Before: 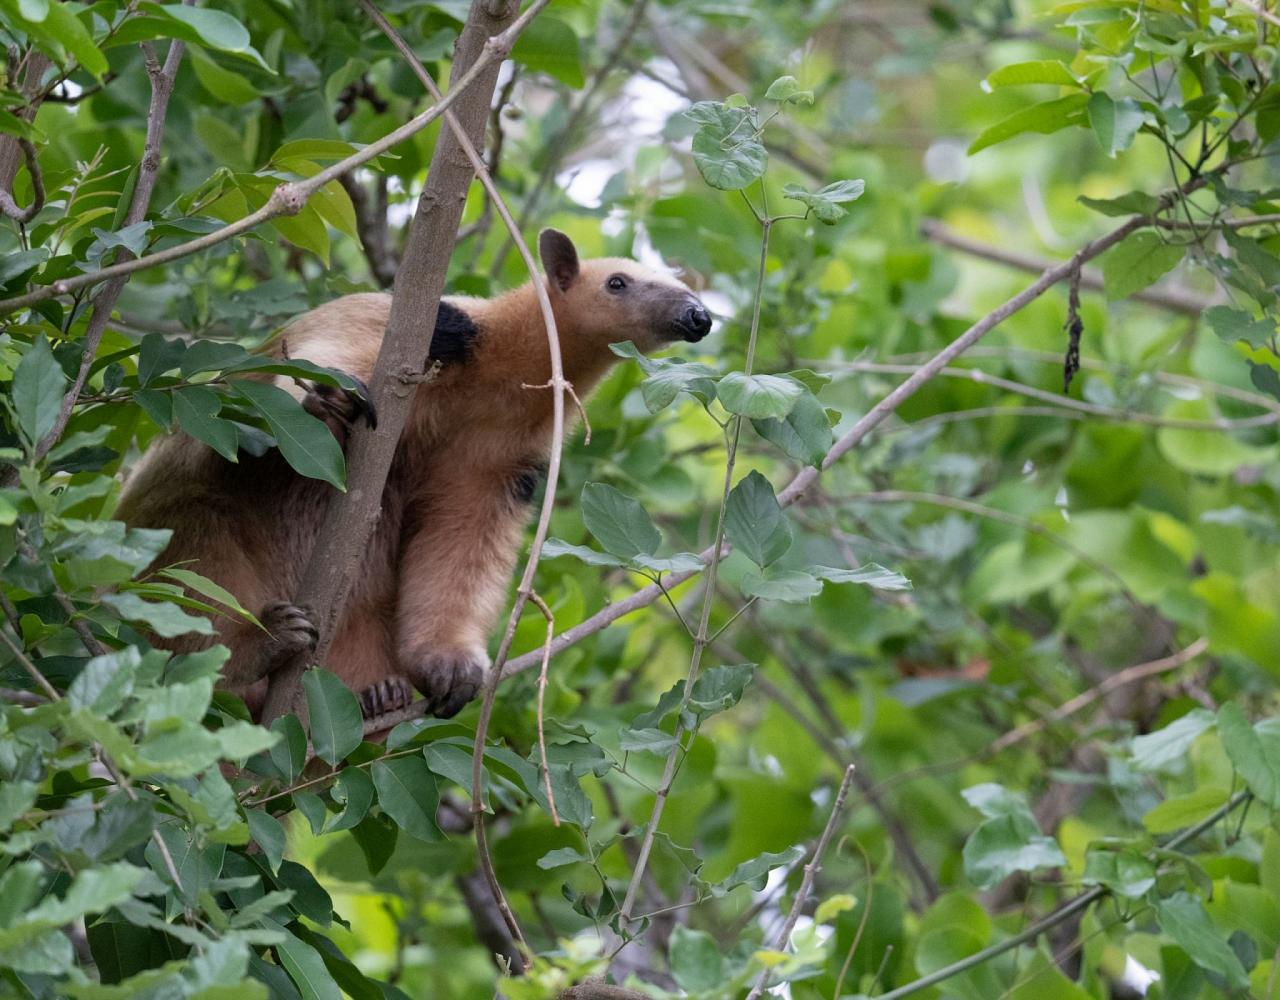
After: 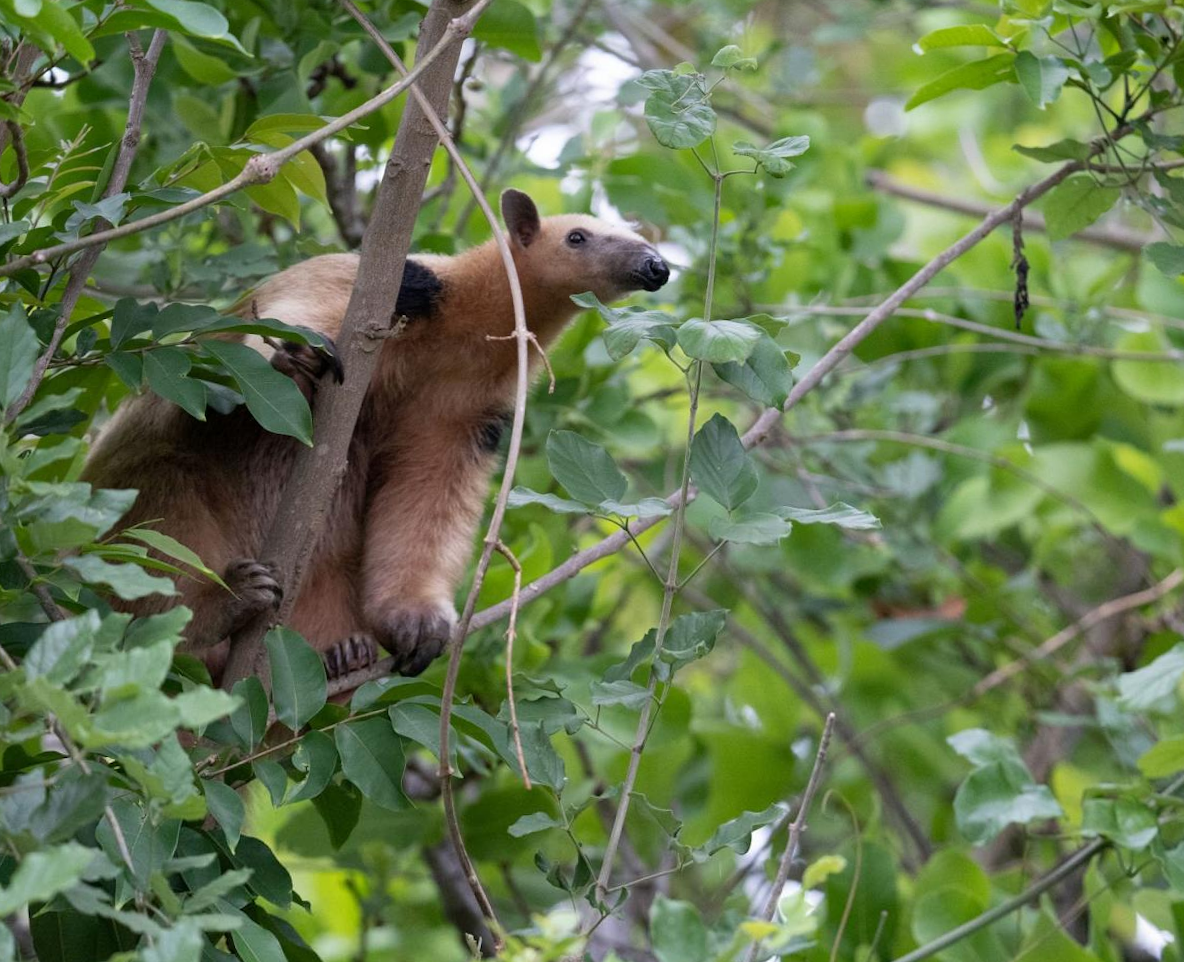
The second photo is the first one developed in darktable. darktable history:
bloom: size 3%, threshold 100%, strength 0%
rotate and perspective: rotation -1.68°, lens shift (vertical) -0.146, crop left 0.049, crop right 0.912, crop top 0.032, crop bottom 0.96
